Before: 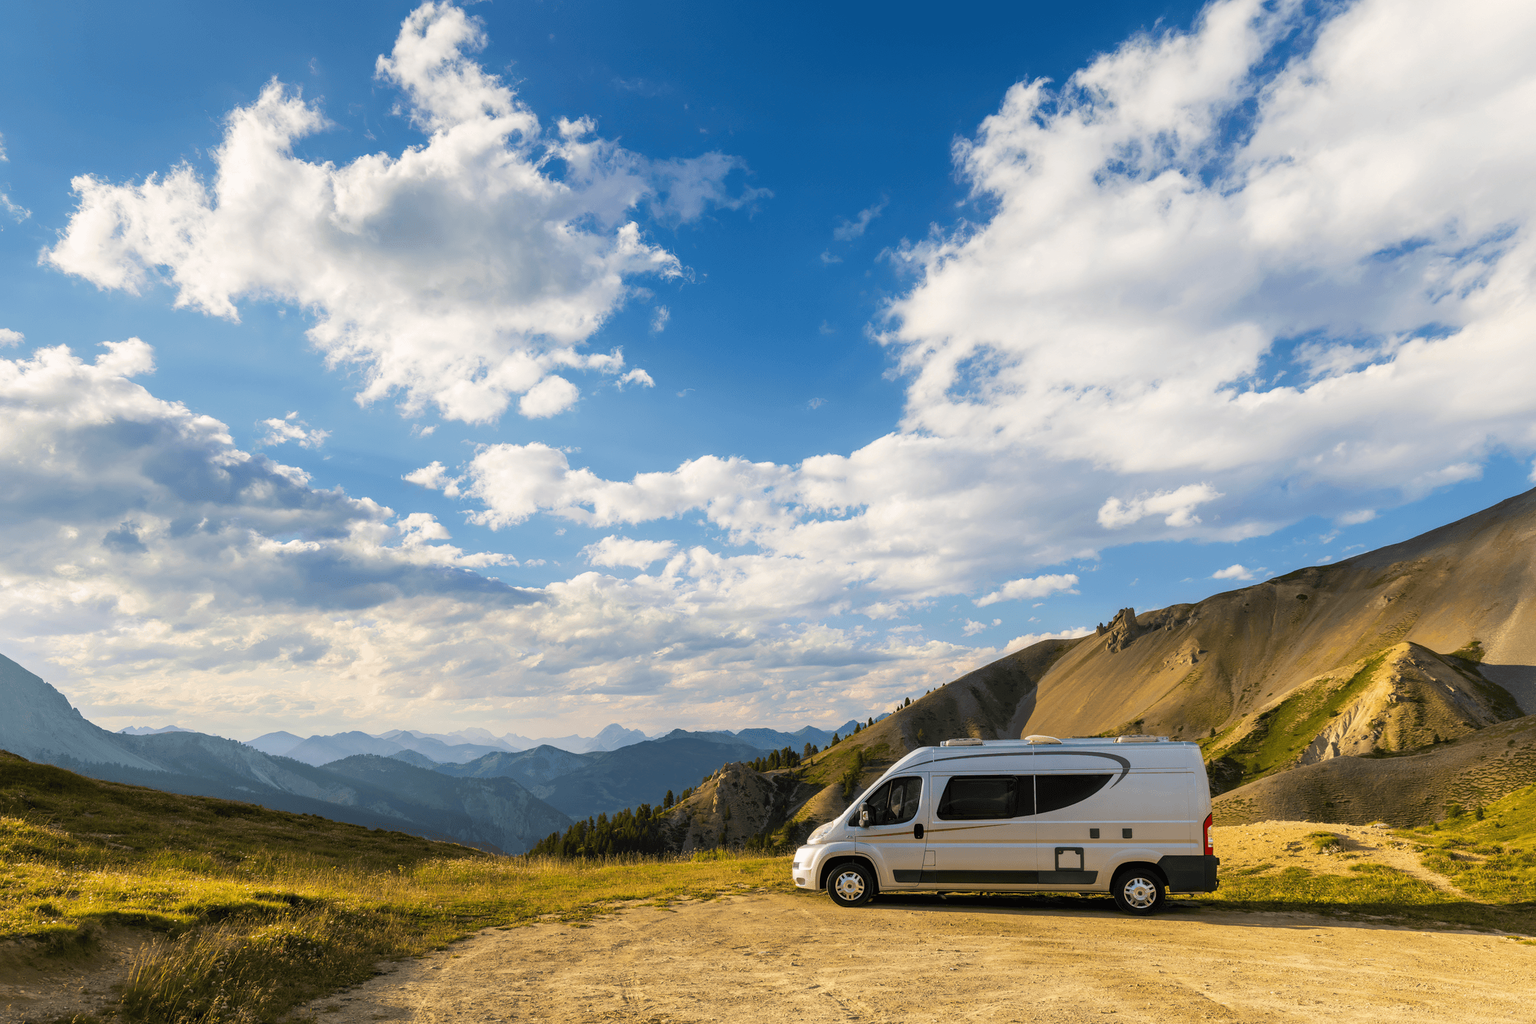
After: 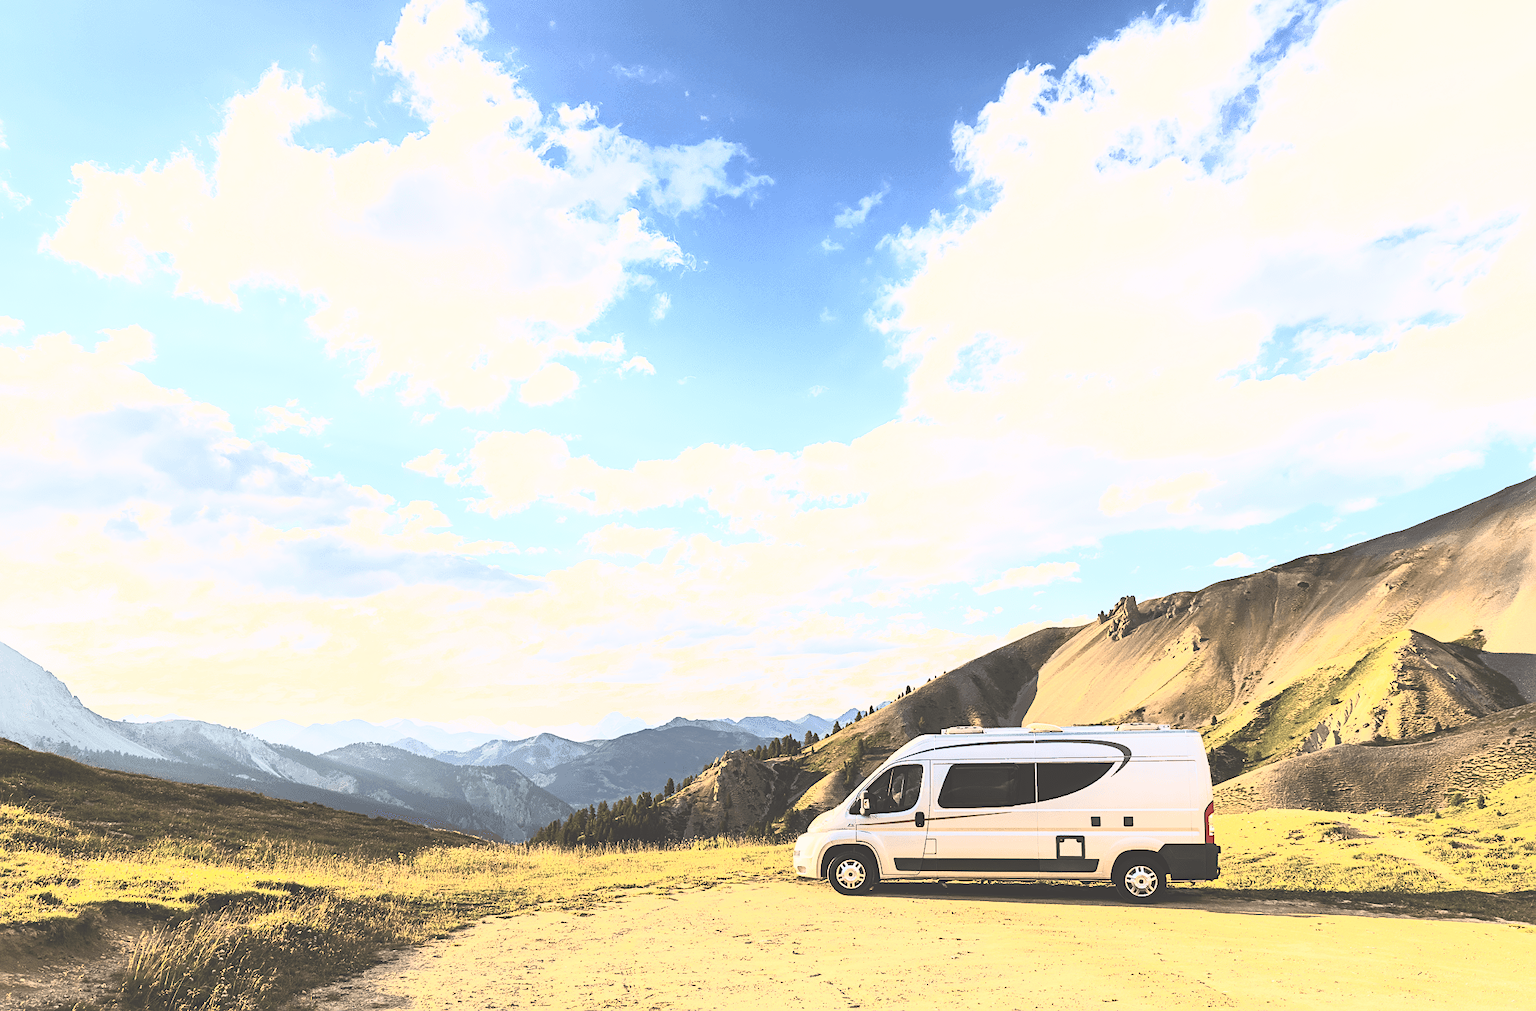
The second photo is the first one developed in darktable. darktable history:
exposure: black level correction -0.06, exposure -0.05 EV, compensate highlight preservation false
contrast brightness saturation: contrast 0.62, brightness 0.354, saturation 0.136
color correction: highlights a* 3.72, highlights b* 5.07
tone curve: curves: ch0 [(0, 0) (0.051, 0.027) (0.096, 0.071) (0.241, 0.247) (0.455, 0.52) (0.594, 0.692) (0.715, 0.845) (0.84, 0.936) (1, 1)]; ch1 [(0, 0) (0.1, 0.038) (0.318, 0.243) (0.399, 0.351) (0.478, 0.469) (0.499, 0.499) (0.534, 0.549) (0.565, 0.605) (0.601, 0.644) (0.666, 0.701) (1, 1)]; ch2 [(0, 0) (0.453, 0.45) (0.479, 0.483) (0.504, 0.499) (0.52, 0.508) (0.561, 0.573) (0.592, 0.617) (0.824, 0.815) (1, 1)], color space Lab, linked channels, preserve colors none
sharpen: on, module defaults
crop: top 1.298%, right 0.083%
